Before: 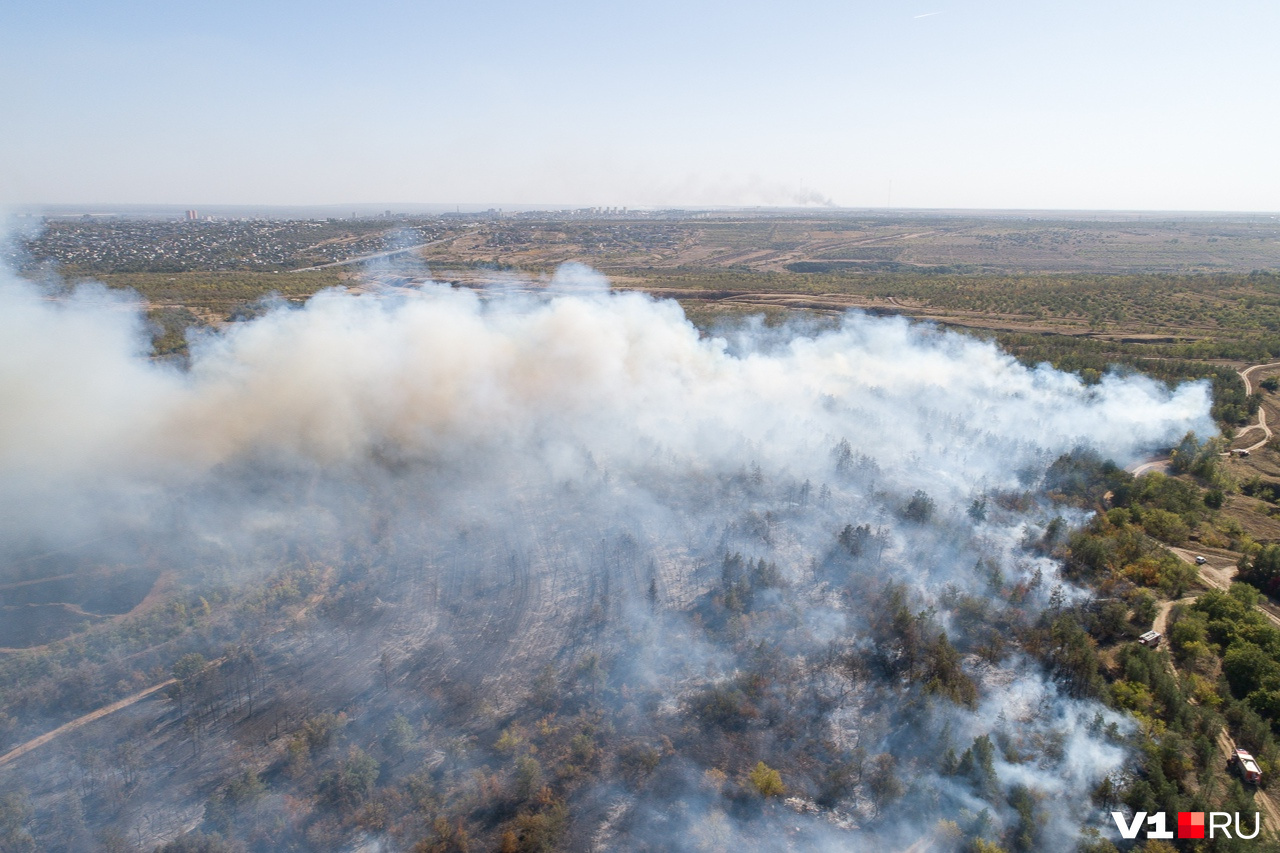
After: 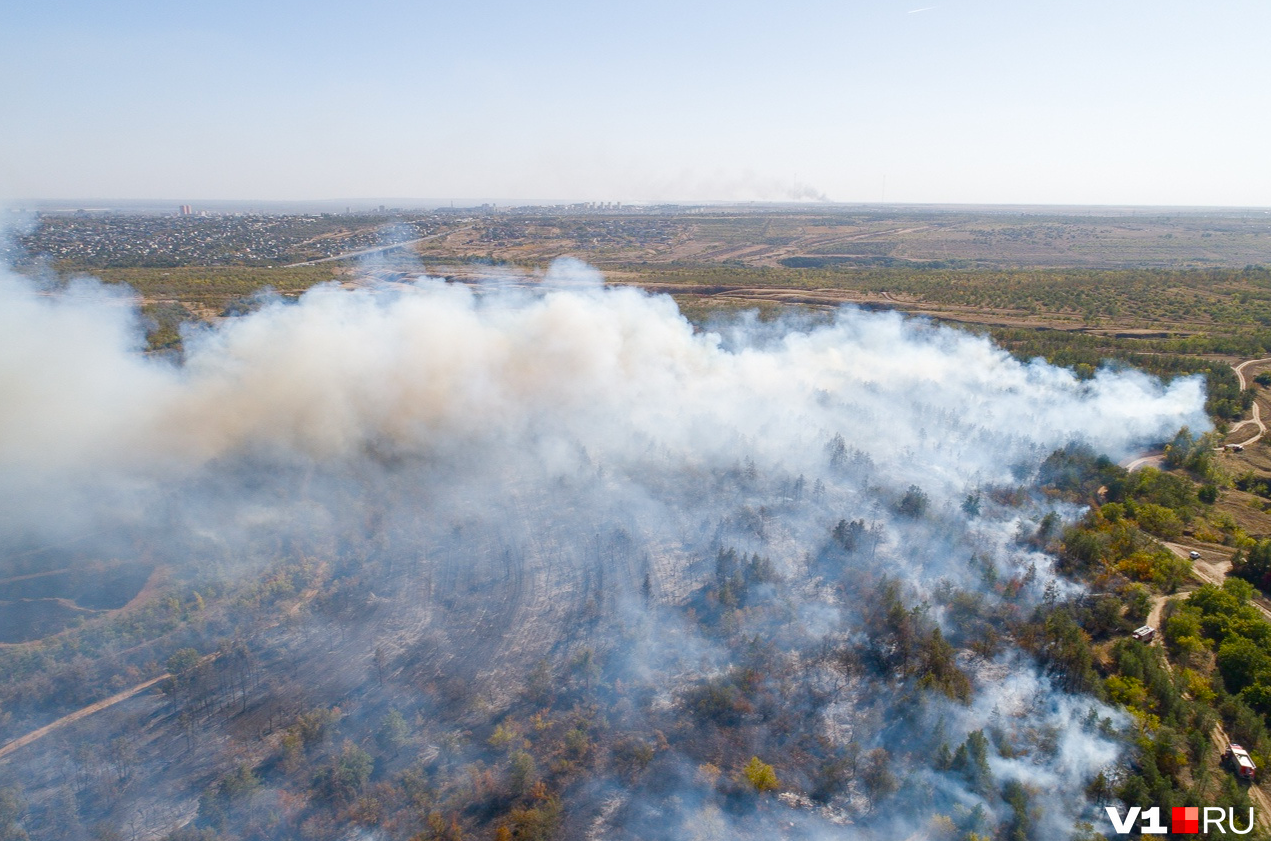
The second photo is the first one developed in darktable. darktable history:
crop: left 0.483%, top 0.695%, right 0.169%, bottom 0.665%
color balance rgb: perceptual saturation grading › global saturation 0.721%, perceptual saturation grading › mid-tones 6.179%, perceptual saturation grading › shadows 71.928%
